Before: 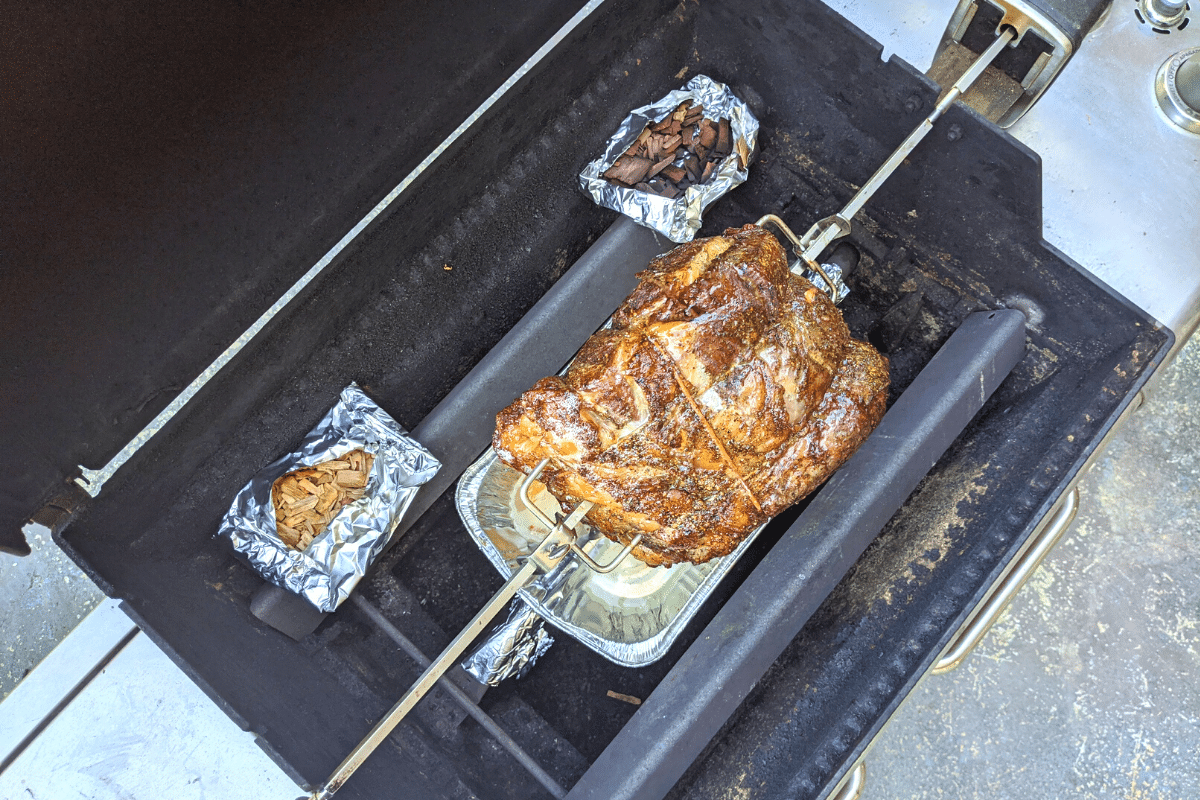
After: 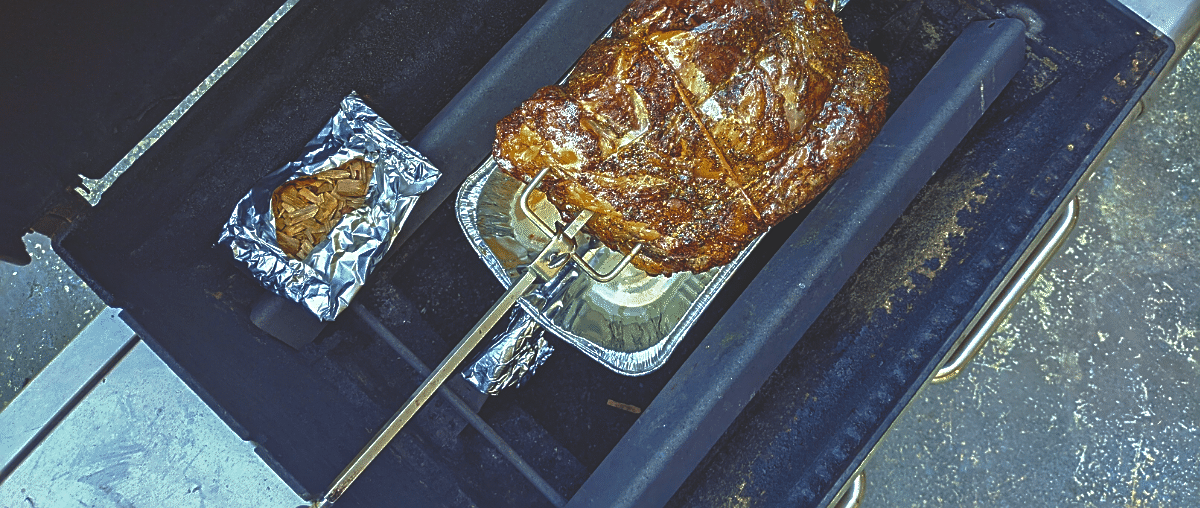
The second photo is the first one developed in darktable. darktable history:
rgb curve: curves: ch0 [(0, 0.186) (0.314, 0.284) (0.775, 0.708) (1, 1)], compensate middle gray true, preserve colors none
color balance rgb: shadows lift › chroma 3%, shadows lift › hue 280.8°, power › hue 330°, highlights gain › chroma 3%, highlights gain › hue 75.6°, global offset › luminance 1.5%, perceptual saturation grading › global saturation 20%, perceptual saturation grading › highlights -25%, perceptual saturation grading › shadows 50%, global vibrance 30%
exposure: compensate exposure bias true, compensate highlight preservation false
crop and rotate: top 36.435%
tone equalizer: on, module defaults
base curve: curves: ch0 [(0, 0) (0.826, 0.587) (1, 1)]
sharpen: on, module defaults
white balance: red 0.925, blue 1.046
